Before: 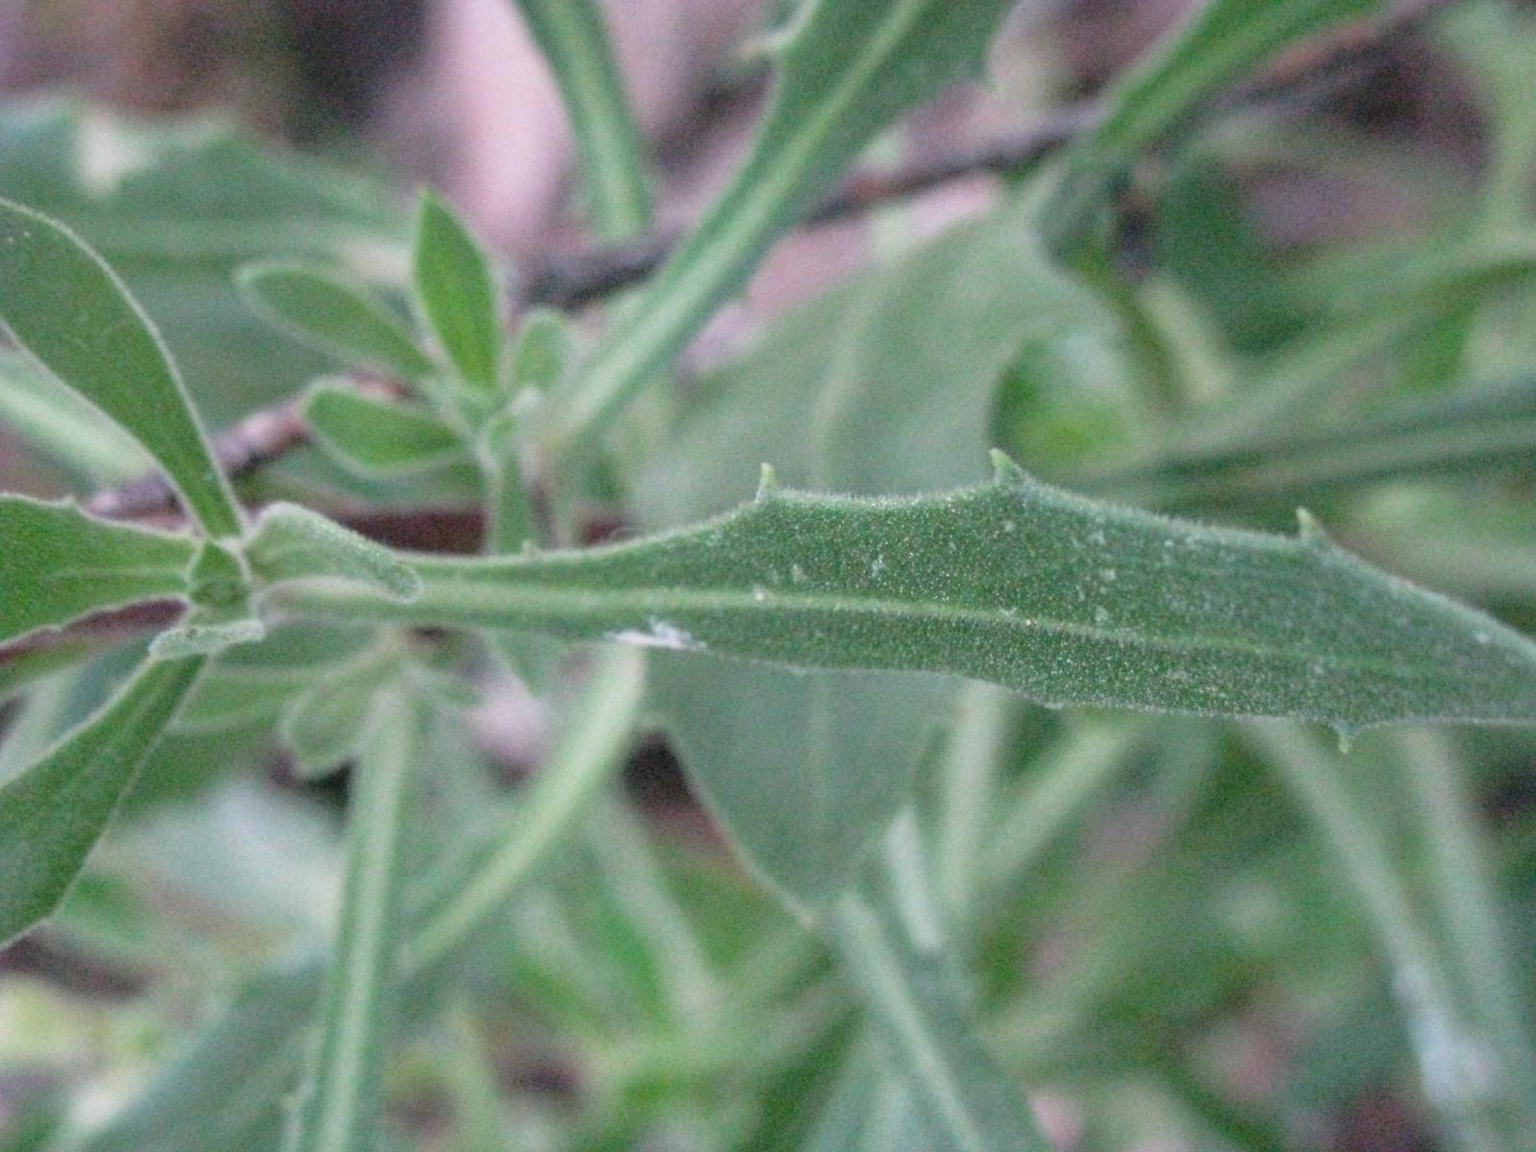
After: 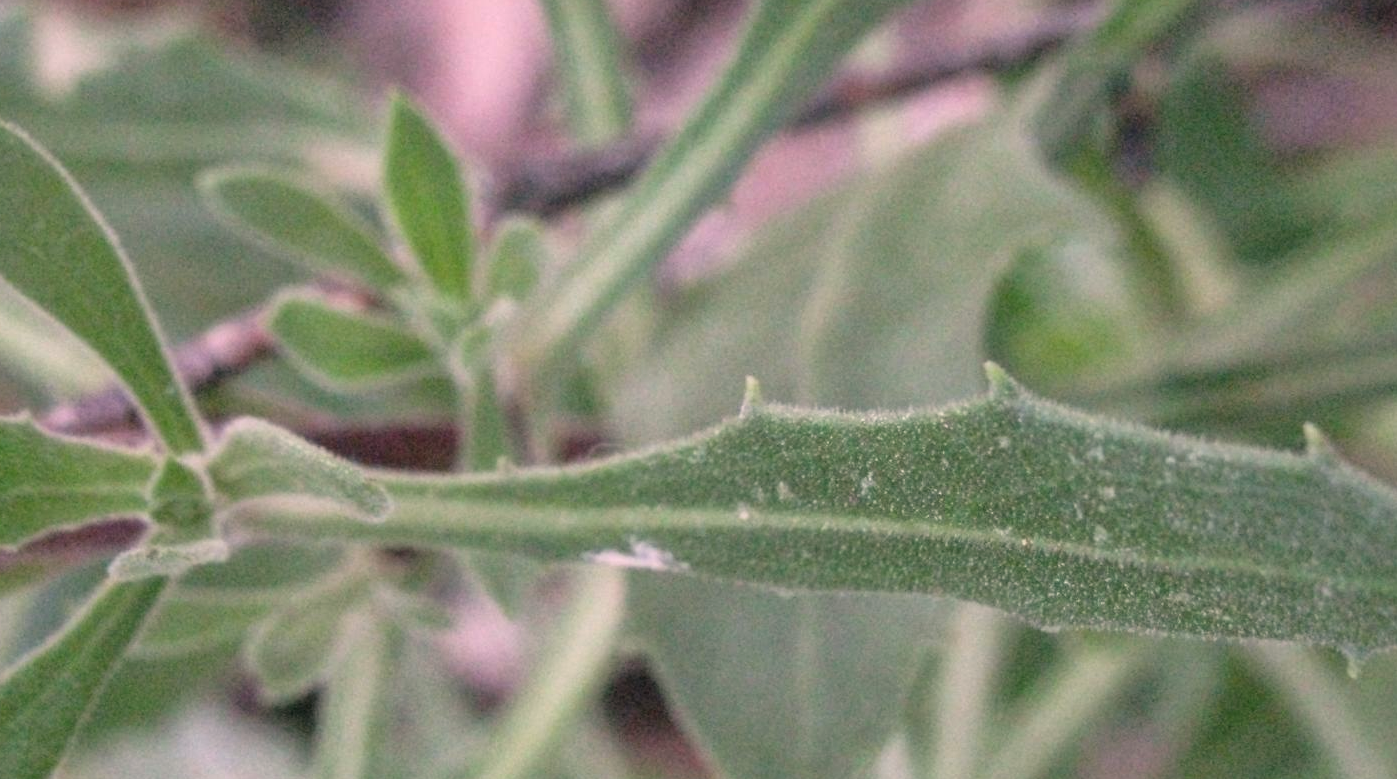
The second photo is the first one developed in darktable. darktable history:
local contrast: mode bilateral grid, contrast 11, coarseness 26, detail 111%, midtone range 0.2
shadows and highlights: shadows 47.48, highlights -41.43, soften with gaussian
crop: left 2.96%, top 8.873%, right 9.666%, bottom 26.164%
color correction: highlights a* 12.53, highlights b* 5.54
